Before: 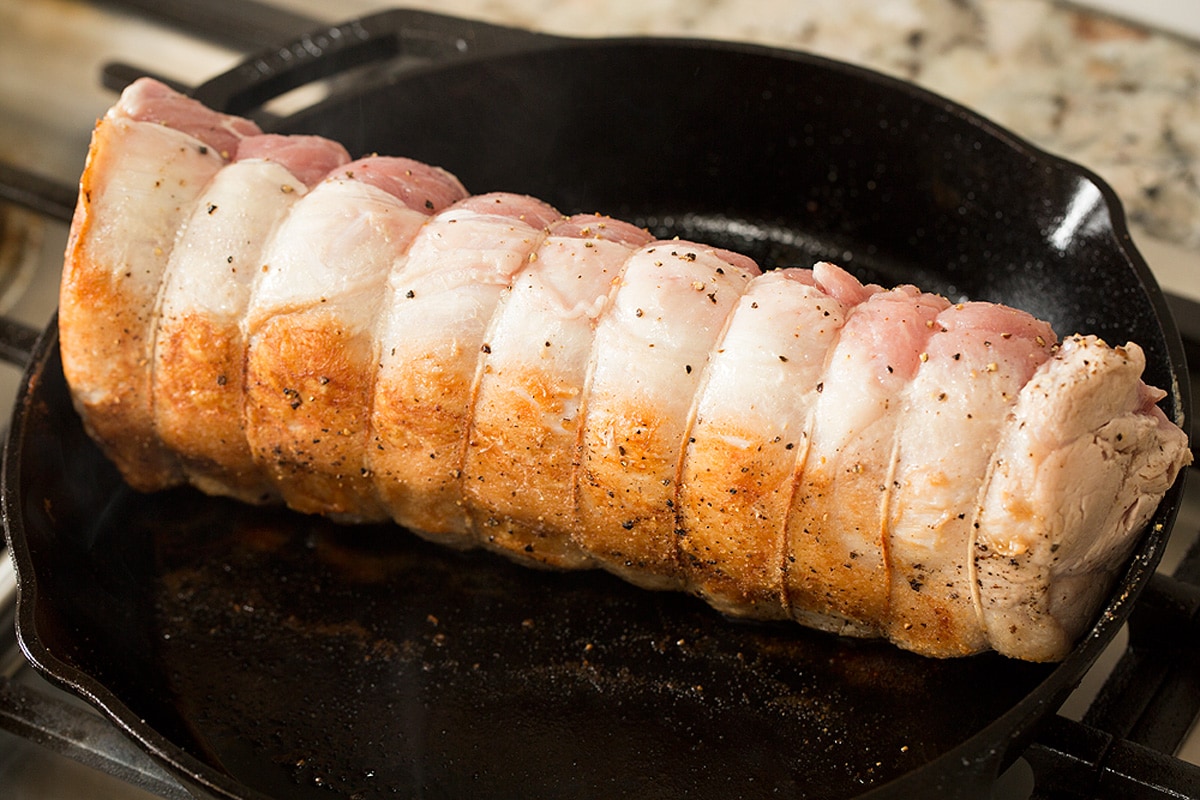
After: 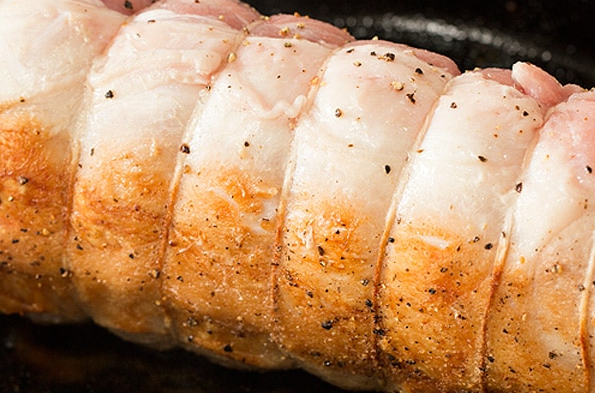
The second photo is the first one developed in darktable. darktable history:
crop: left 25.127%, top 25.046%, right 25.119%, bottom 25.497%
